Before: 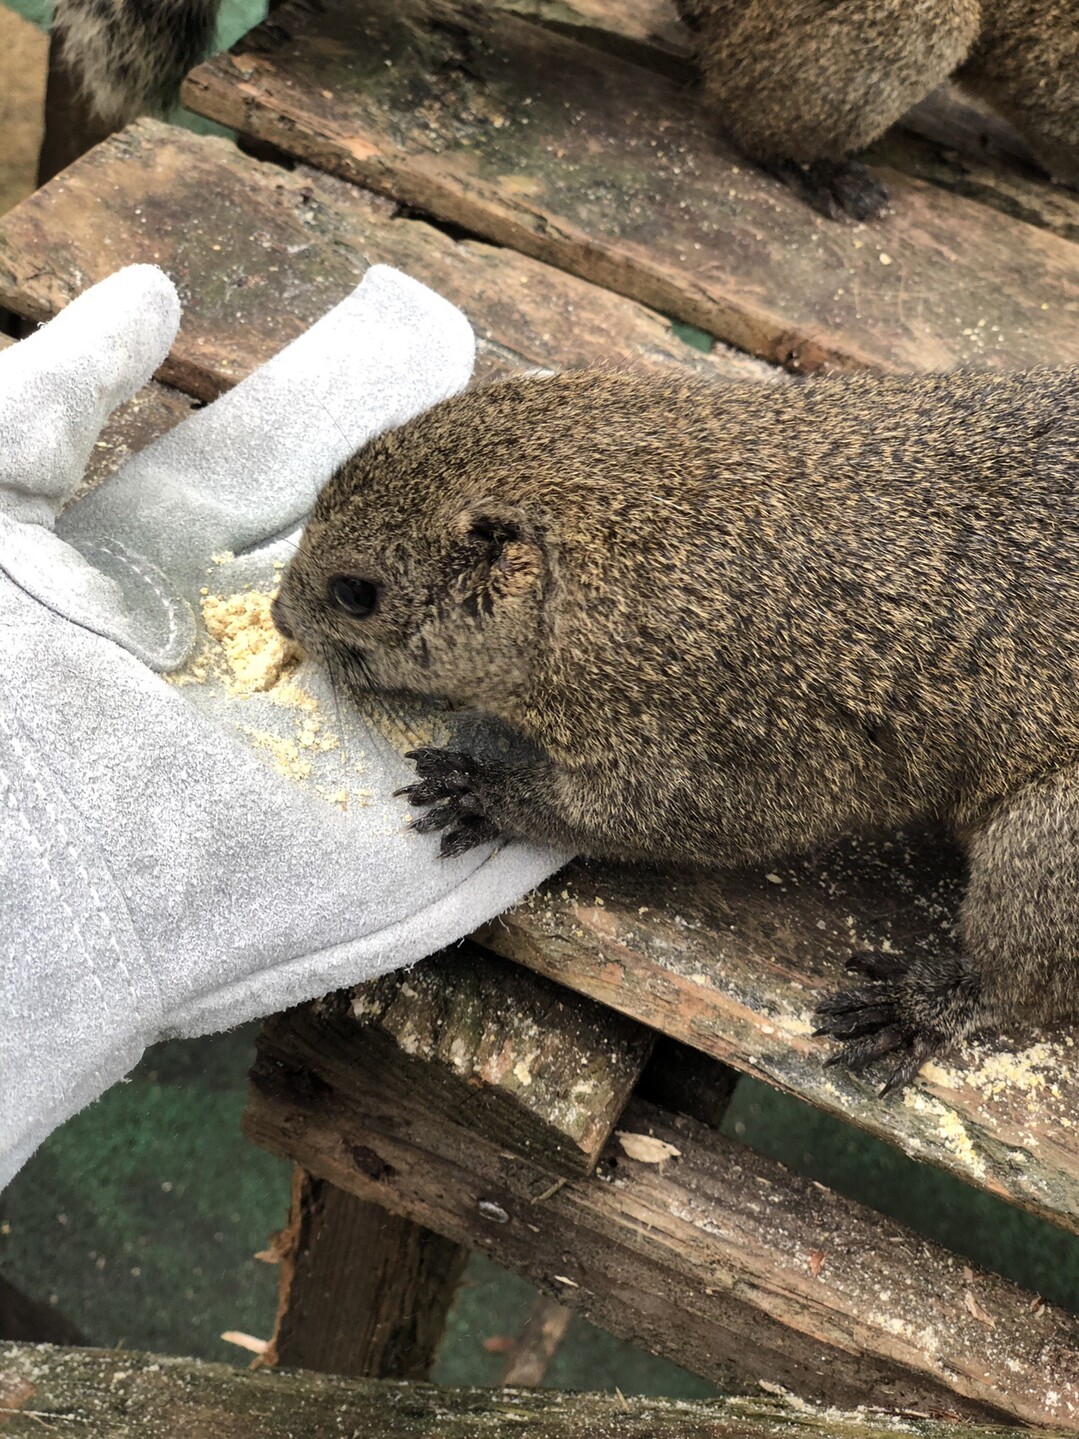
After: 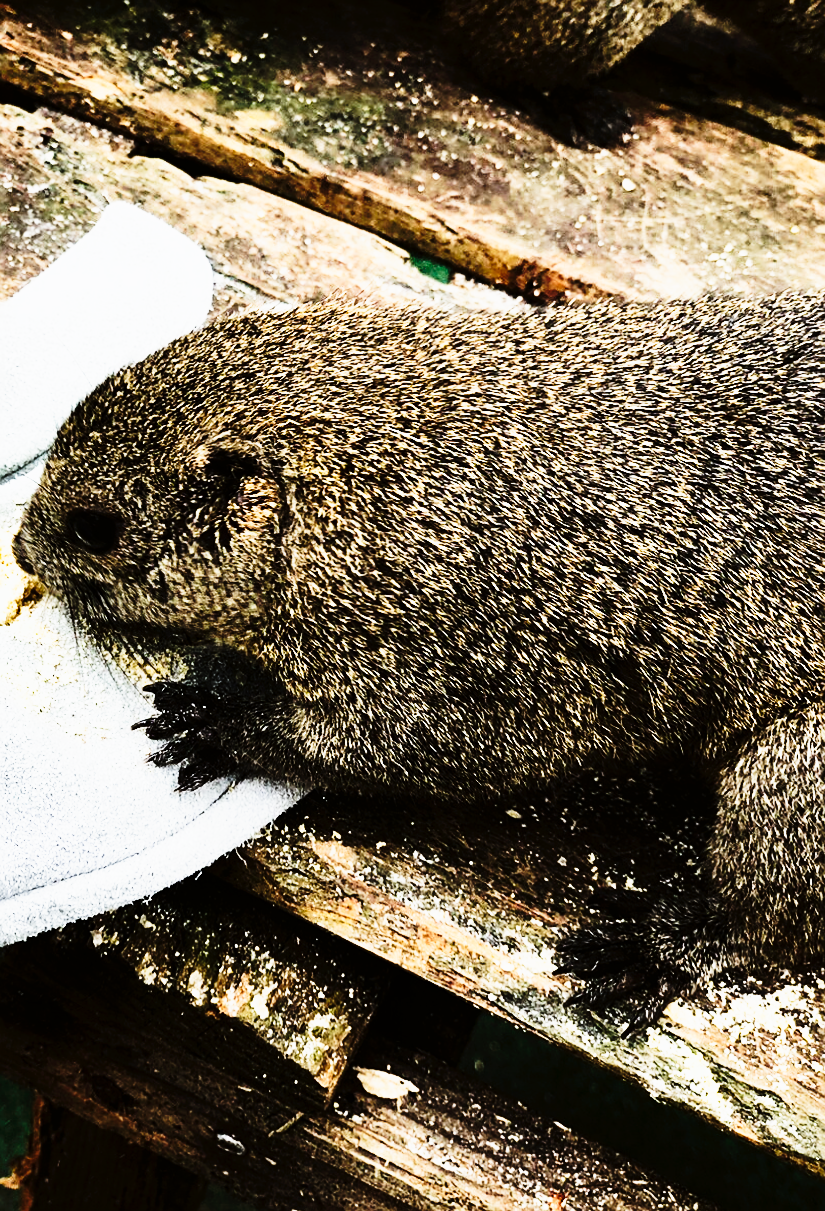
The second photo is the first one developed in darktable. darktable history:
white balance: red 0.983, blue 1.036
contrast brightness saturation: contrast 0.22
sharpen: on, module defaults
color balance: lift [1.004, 1.002, 1.002, 0.998], gamma [1, 1.007, 1.002, 0.993], gain [1, 0.977, 1.013, 1.023], contrast -3.64%
tone curve: curves: ch0 [(0, 0) (0.003, 0.003) (0.011, 0.006) (0.025, 0.012) (0.044, 0.02) (0.069, 0.023) (0.1, 0.029) (0.136, 0.037) (0.177, 0.058) (0.224, 0.084) (0.277, 0.137) (0.335, 0.209) (0.399, 0.336) (0.468, 0.478) (0.543, 0.63) (0.623, 0.789) (0.709, 0.903) (0.801, 0.967) (0.898, 0.987) (1, 1)], preserve colors none
sigmoid: skew -0.2, preserve hue 0%, red attenuation 0.1, red rotation 0.035, green attenuation 0.1, green rotation -0.017, blue attenuation 0.15, blue rotation -0.052, base primaries Rec2020
crop: left 23.095%, top 5.827%, bottom 11.854%
rotate and perspective: lens shift (horizontal) -0.055, automatic cropping off
